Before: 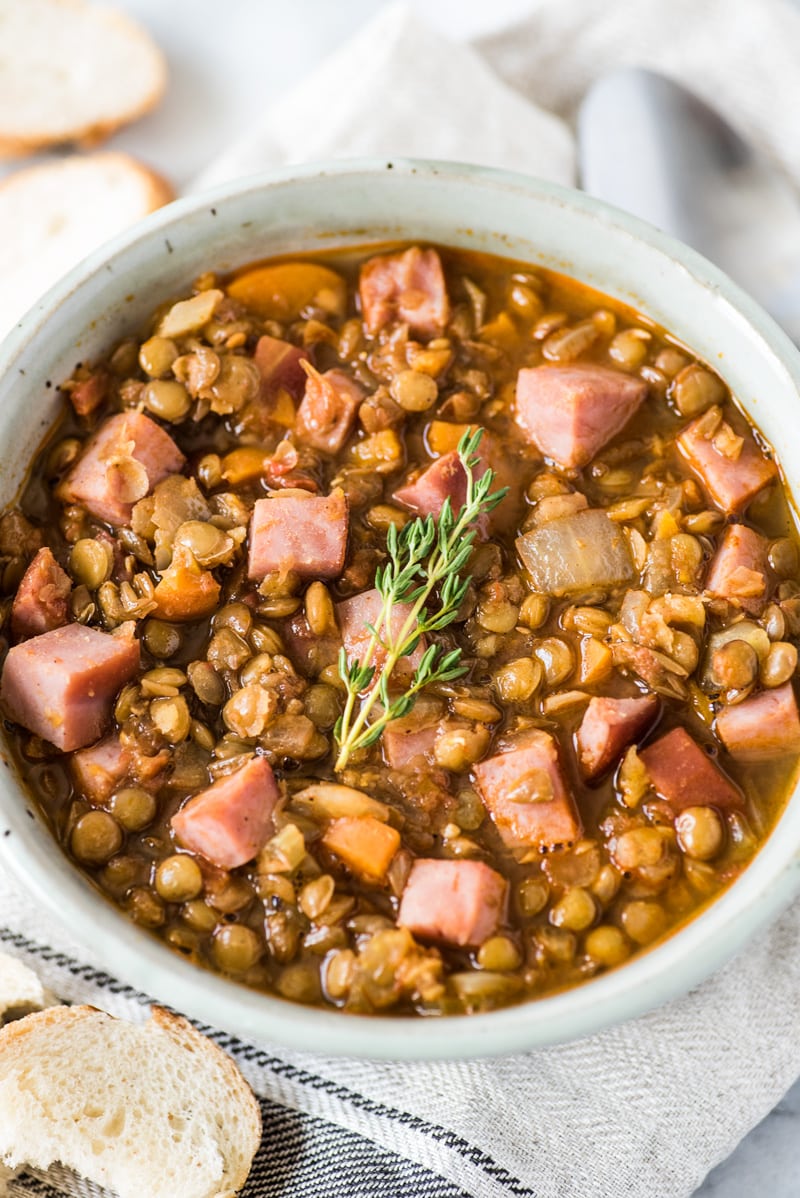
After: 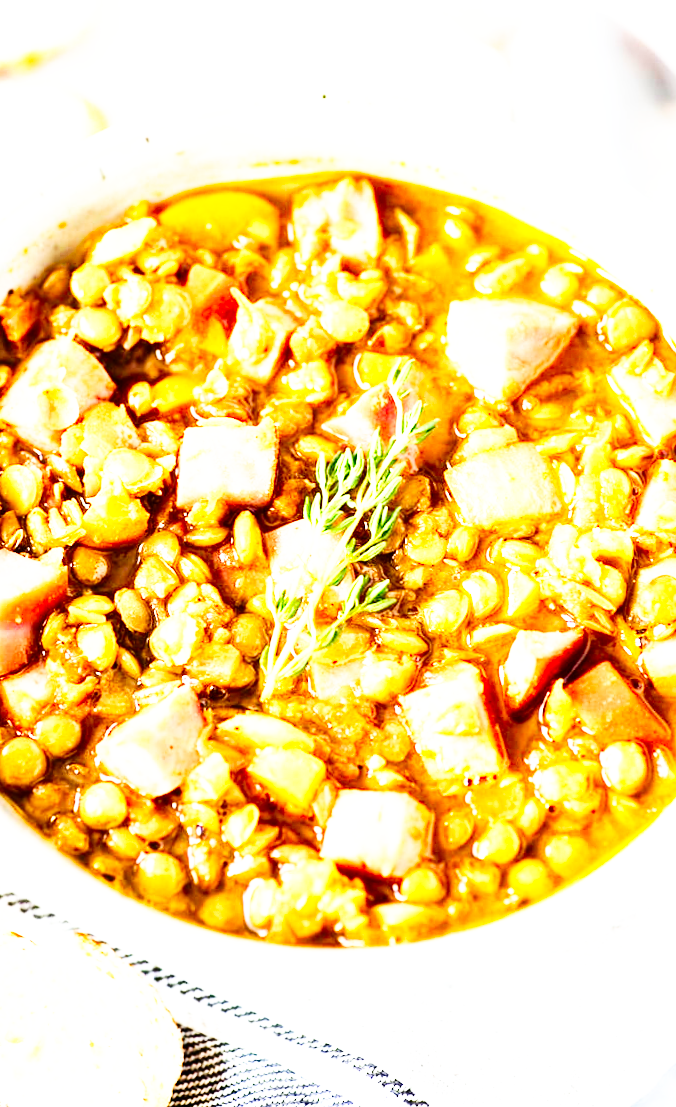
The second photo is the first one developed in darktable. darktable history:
contrast brightness saturation: contrast 0.16, saturation 0.32
crop: left 9.807%, top 6.259%, right 7.334%, bottom 2.177%
rotate and perspective: rotation 0.8°, automatic cropping off
base curve: curves: ch0 [(0, 0) (0.007, 0.004) (0.027, 0.03) (0.046, 0.07) (0.207, 0.54) (0.442, 0.872) (0.673, 0.972) (1, 1)], preserve colors none
exposure: black level correction 0, exposure 1.1 EV, compensate exposure bias true, compensate highlight preservation false
